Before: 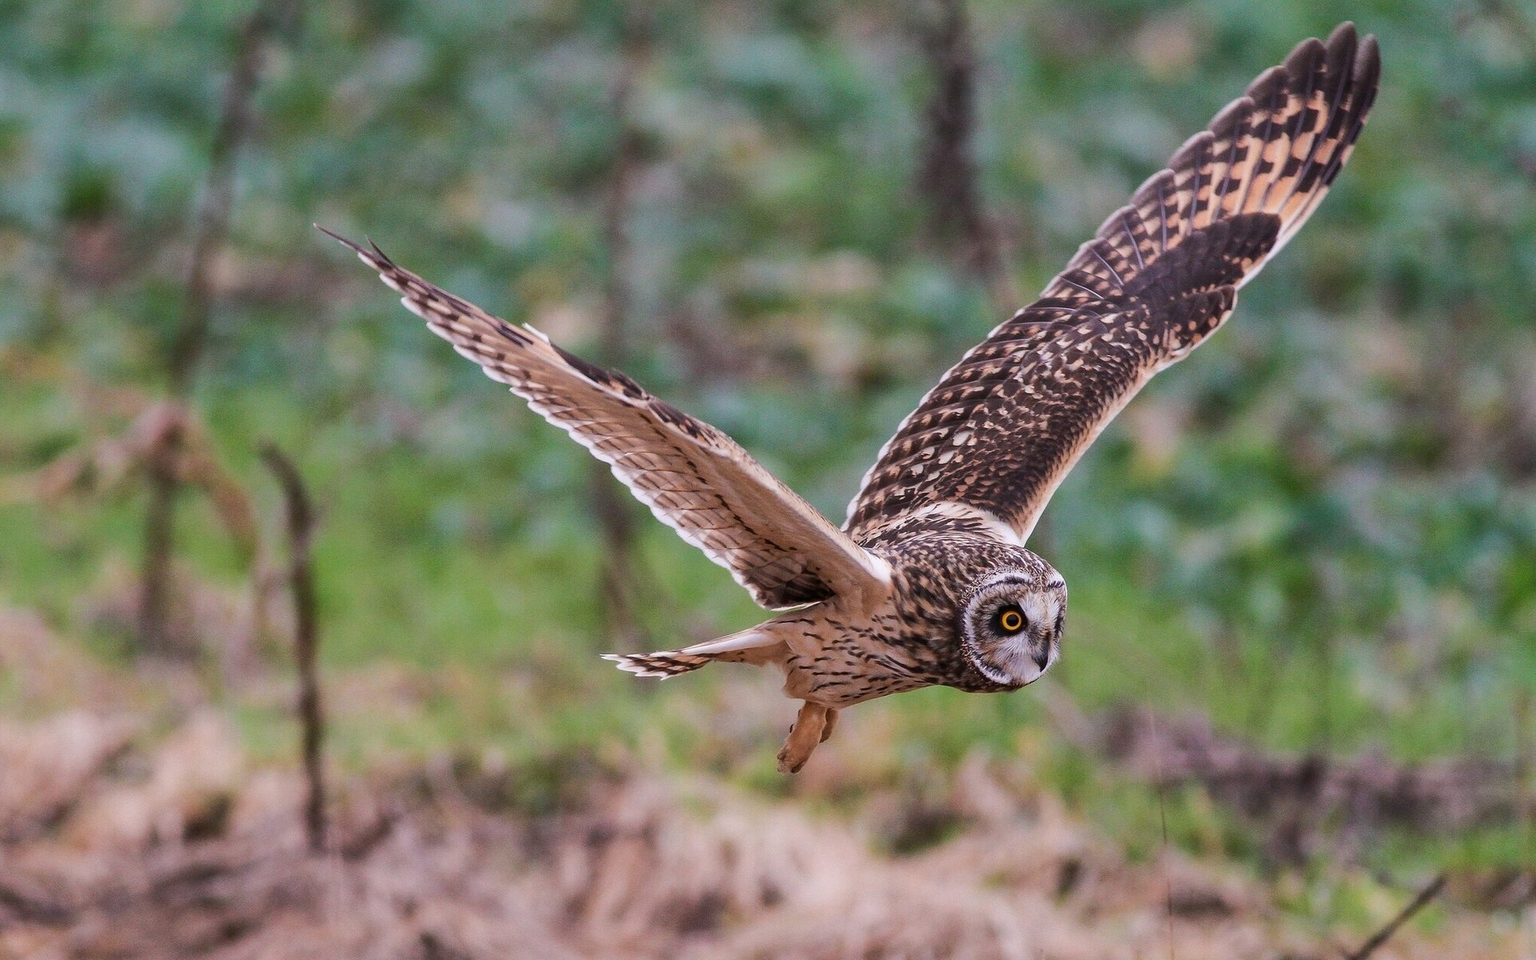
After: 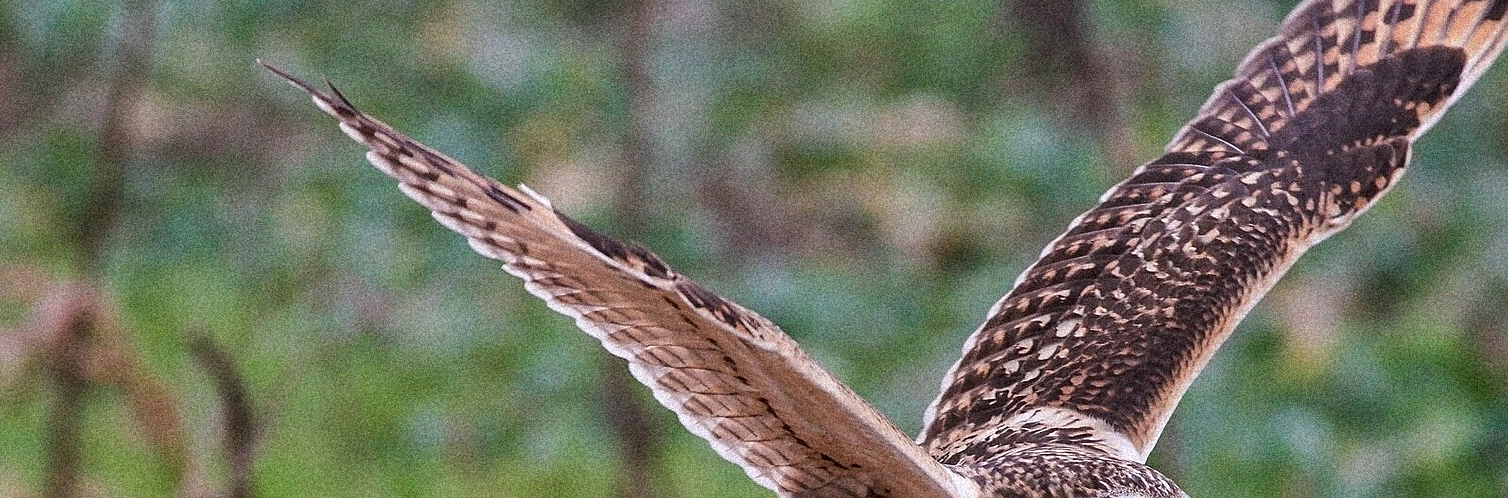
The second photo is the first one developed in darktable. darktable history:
crop: left 7.036%, top 18.398%, right 14.379%, bottom 40.043%
grain: coarseness 46.9 ISO, strength 50.21%, mid-tones bias 0%
rgb levels: preserve colors max RGB
sharpen: on, module defaults
